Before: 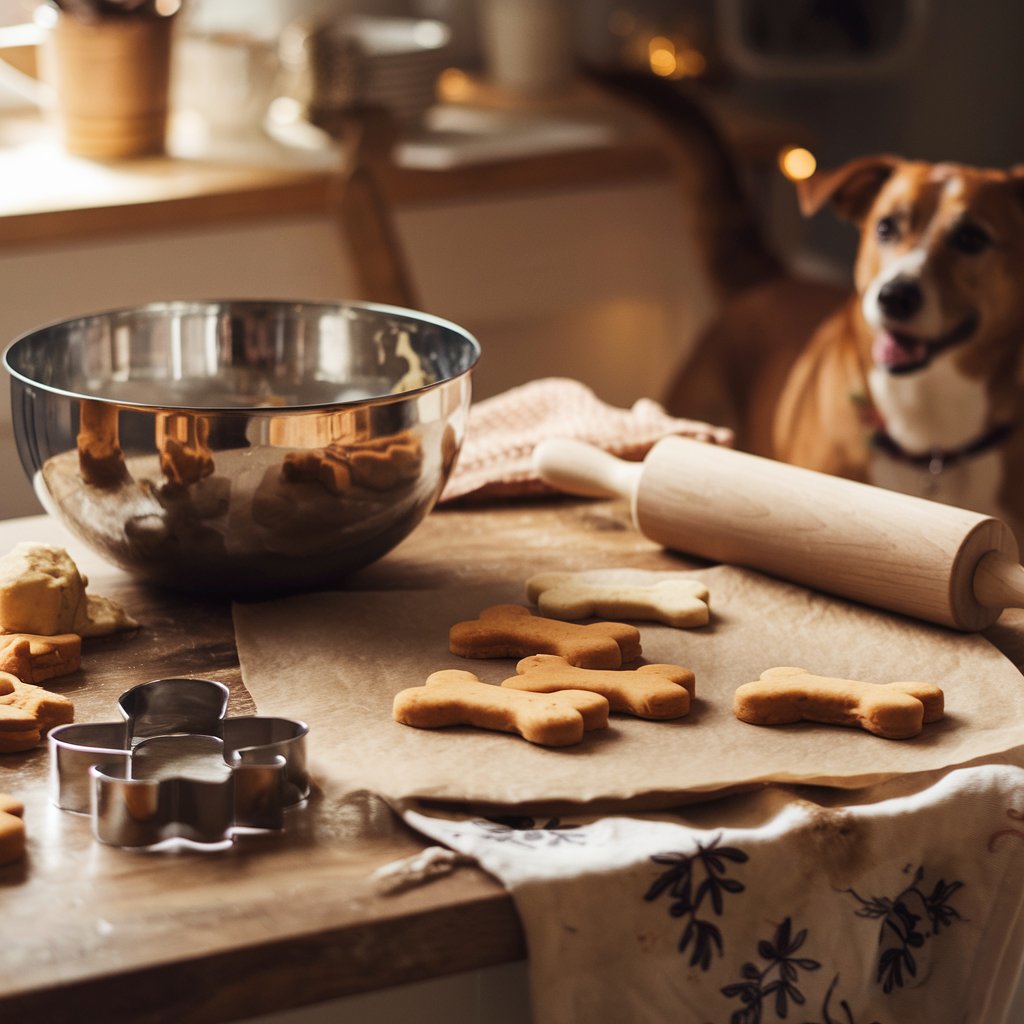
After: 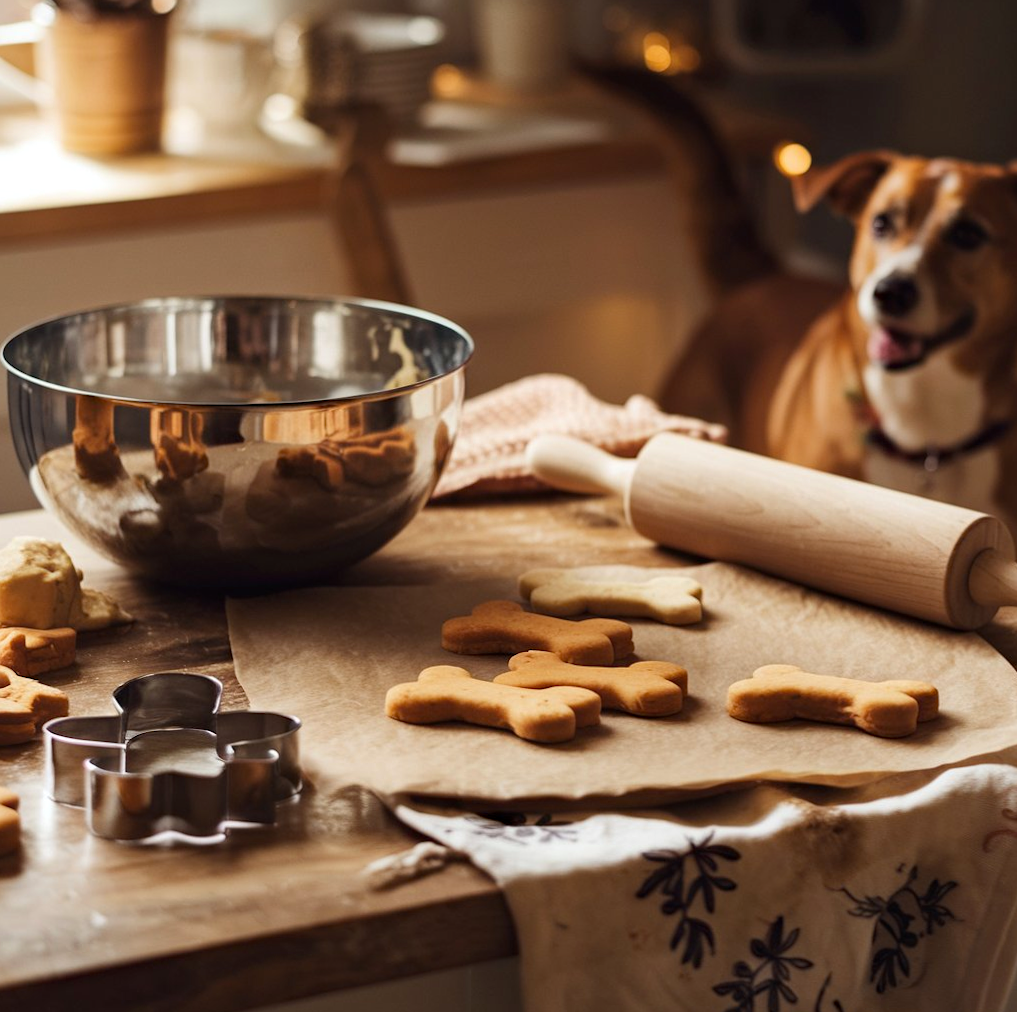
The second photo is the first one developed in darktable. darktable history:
crop: top 0.05%, bottom 0.098%
haze removal: compatibility mode true, adaptive false
rotate and perspective: rotation 0.192°, lens shift (horizontal) -0.015, crop left 0.005, crop right 0.996, crop top 0.006, crop bottom 0.99
